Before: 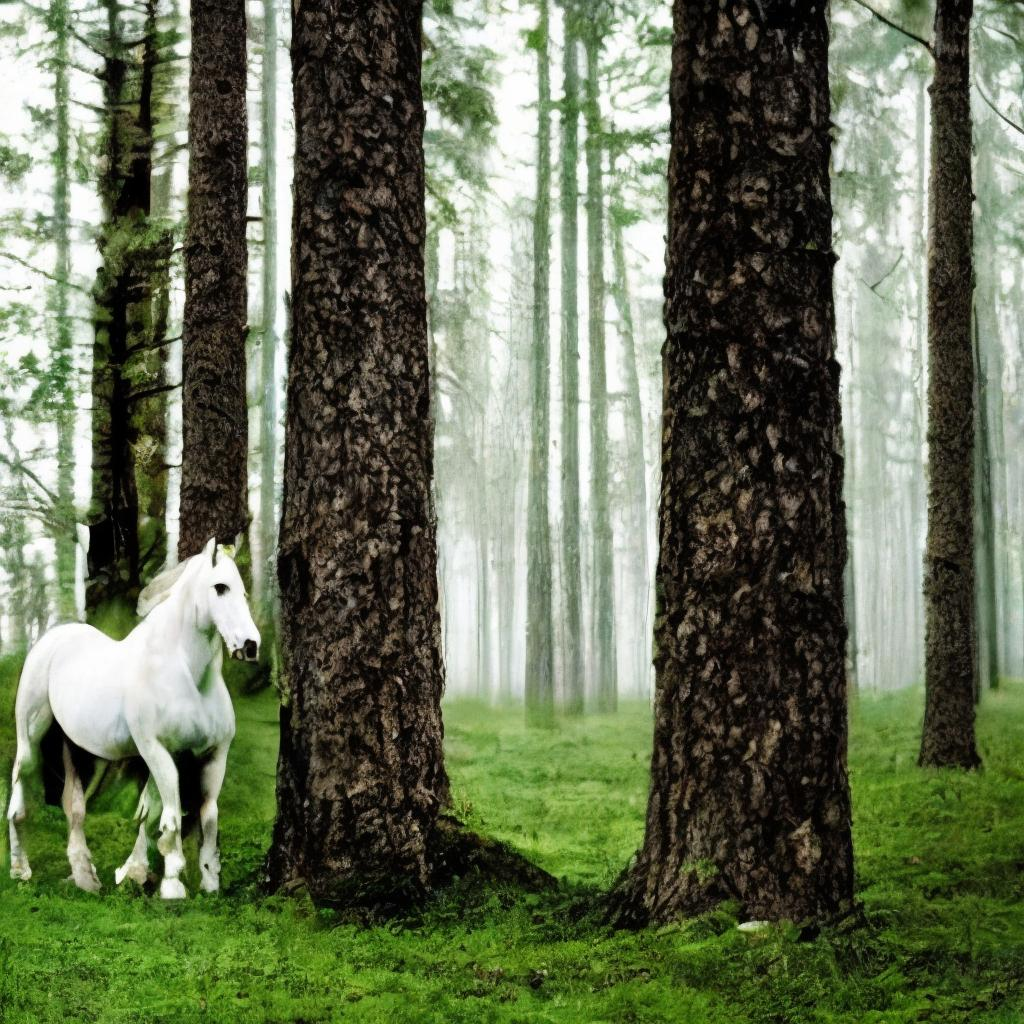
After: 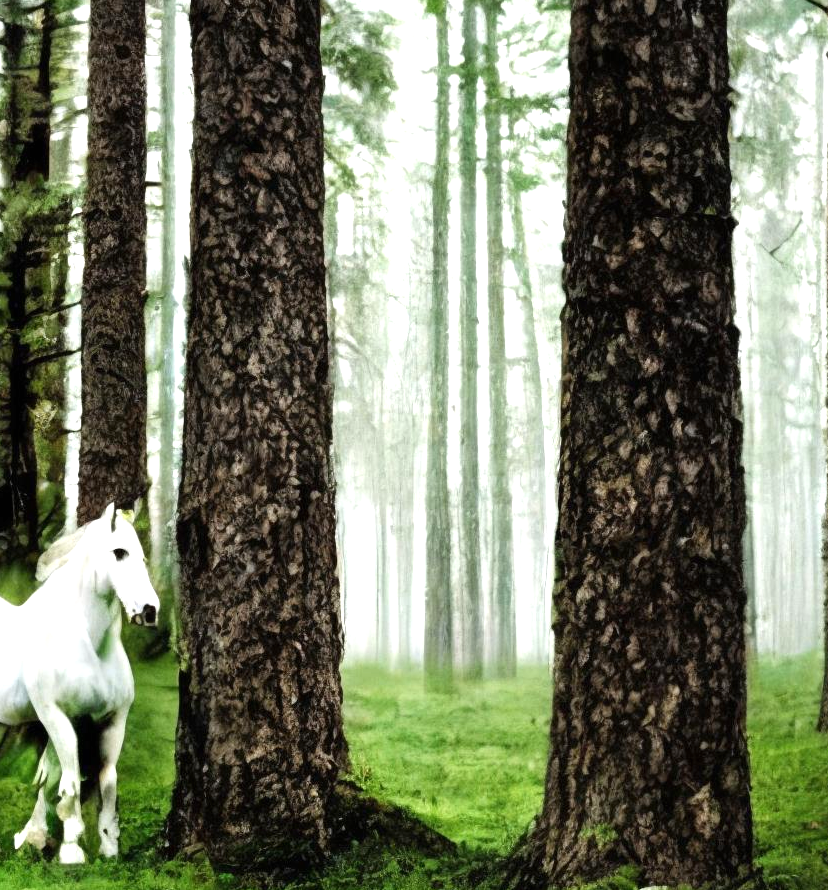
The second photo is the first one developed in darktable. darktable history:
exposure: black level correction 0, exposure 0.5 EV, compensate exposure bias true, compensate highlight preservation false
crop: left 9.929%, top 3.475%, right 9.188%, bottom 9.529%
